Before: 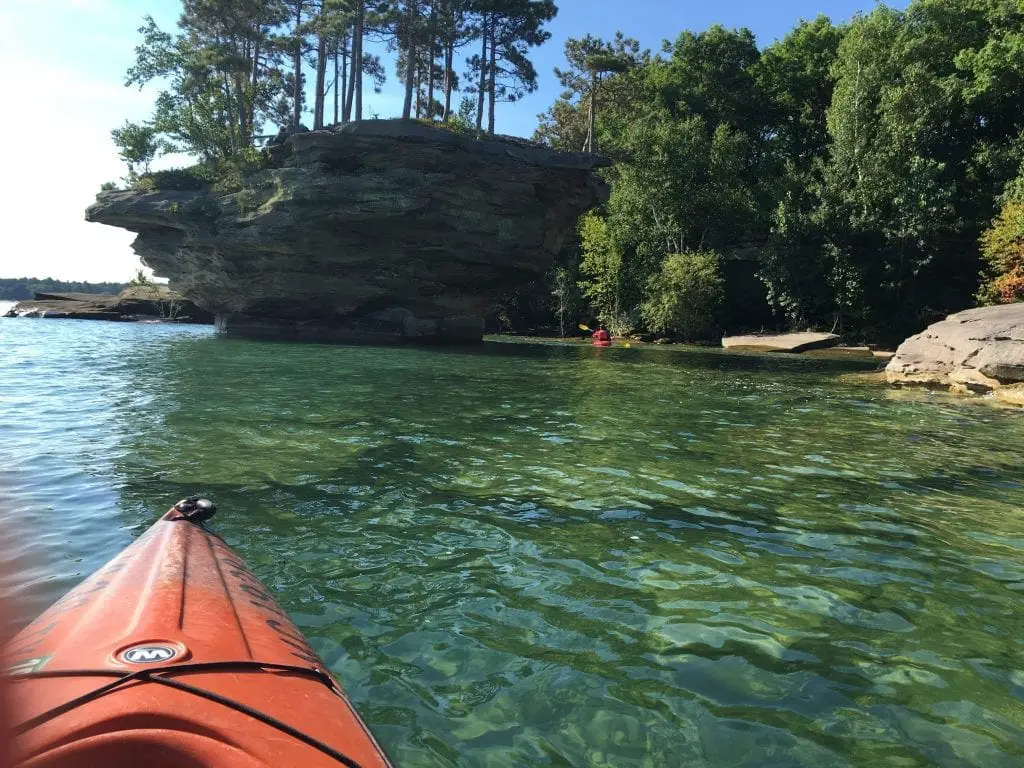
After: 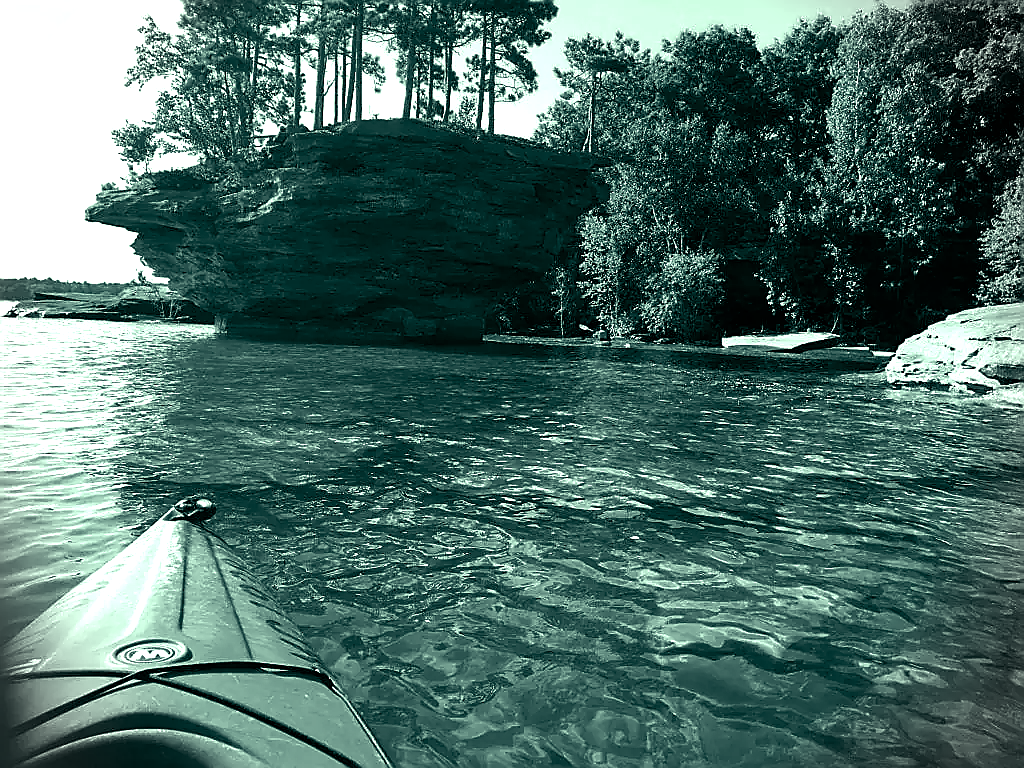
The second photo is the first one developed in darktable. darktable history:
sharpen: radius 1.4, amount 1.25, threshold 0.7
color balance rgb: shadows lift › luminance -7.7%, shadows lift › chroma 2.13%, shadows lift › hue 165.27°, power › luminance -7.77%, power › chroma 1.1%, power › hue 215.88°, highlights gain › luminance 15.15%, highlights gain › chroma 7%, highlights gain › hue 125.57°, global offset › luminance -0.33%, global offset › chroma 0.11%, global offset › hue 165.27°, perceptual saturation grading › global saturation 24.42%, perceptual saturation grading › highlights -24.42%, perceptual saturation grading › mid-tones 24.42%, perceptual saturation grading › shadows 40%, perceptual brilliance grading › global brilliance -5%, perceptual brilliance grading › highlights 24.42%, perceptual brilliance grading › mid-tones 7%, perceptual brilliance grading › shadows -5%
exposure: exposure 0.236 EV, compensate highlight preservation false
color calibration: output gray [0.267, 0.423, 0.267, 0], illuminant same as pipeline (D50), adaptation none (bypass)
vignetting: fall-off start 88.03%, fall-off radius 24.9%
